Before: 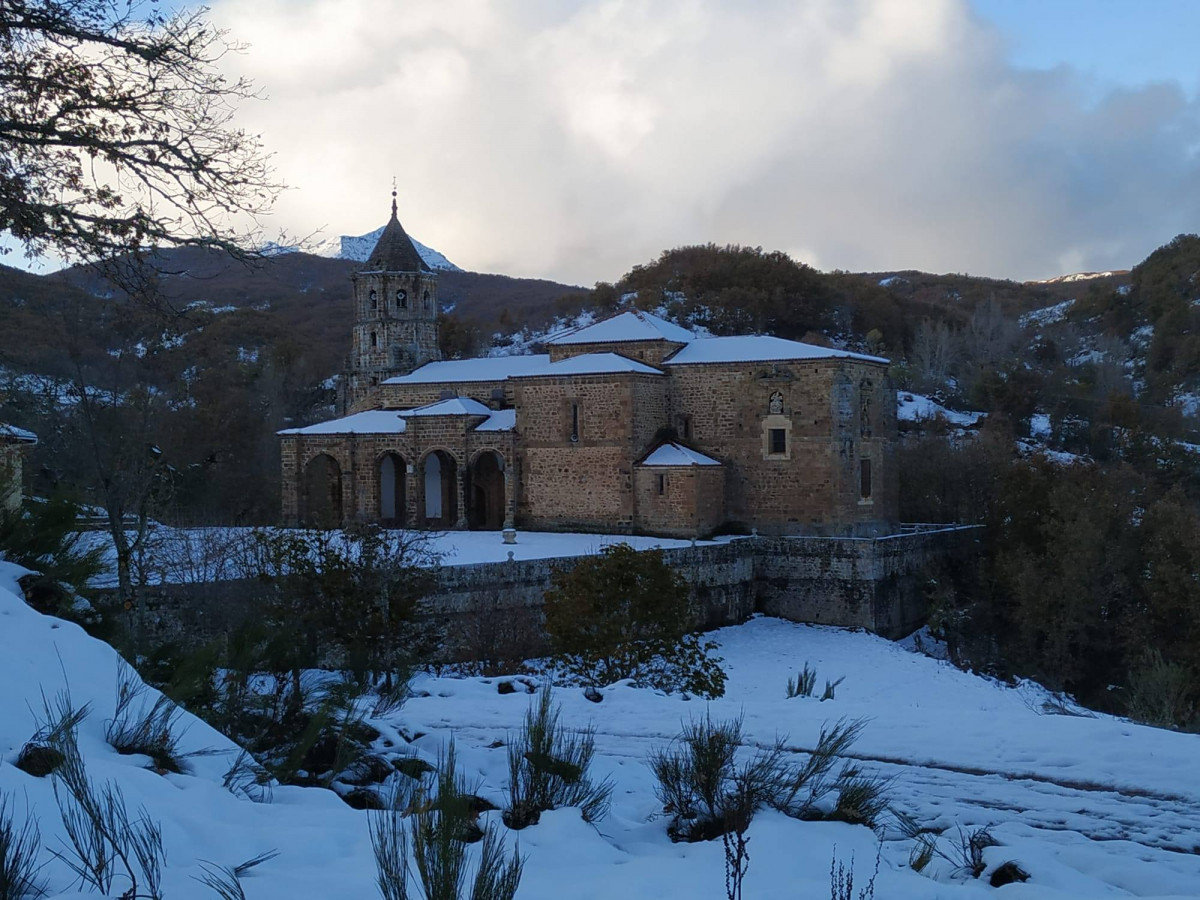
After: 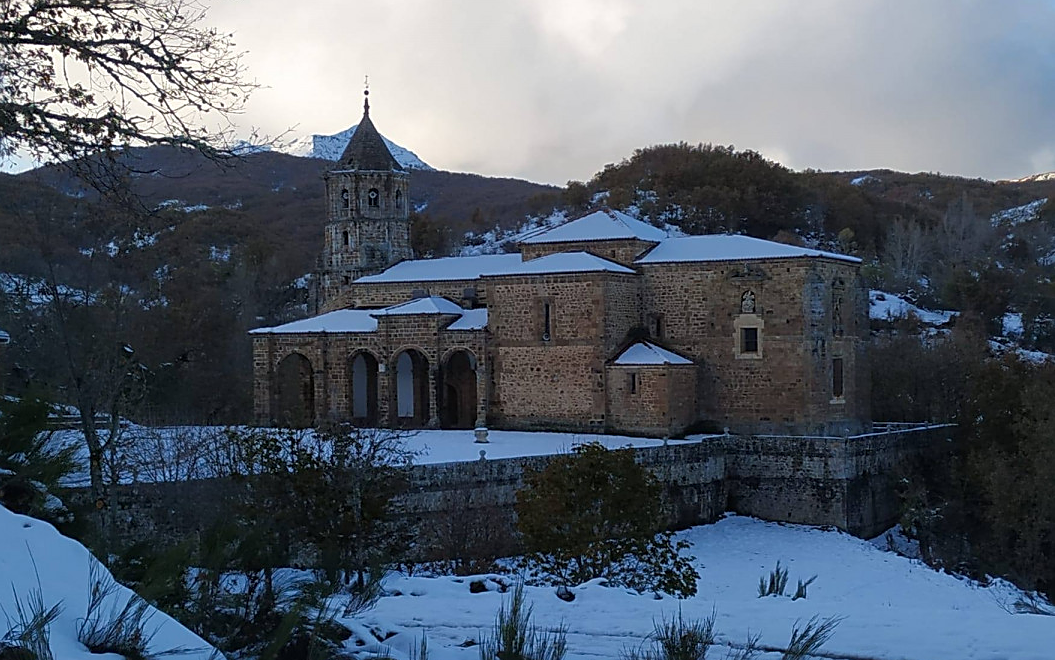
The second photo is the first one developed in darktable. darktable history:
crop and rotate: left 2.35%, top 11.264%, right 9.658%, bottom 15.399%
sharpen: on, module defaults
